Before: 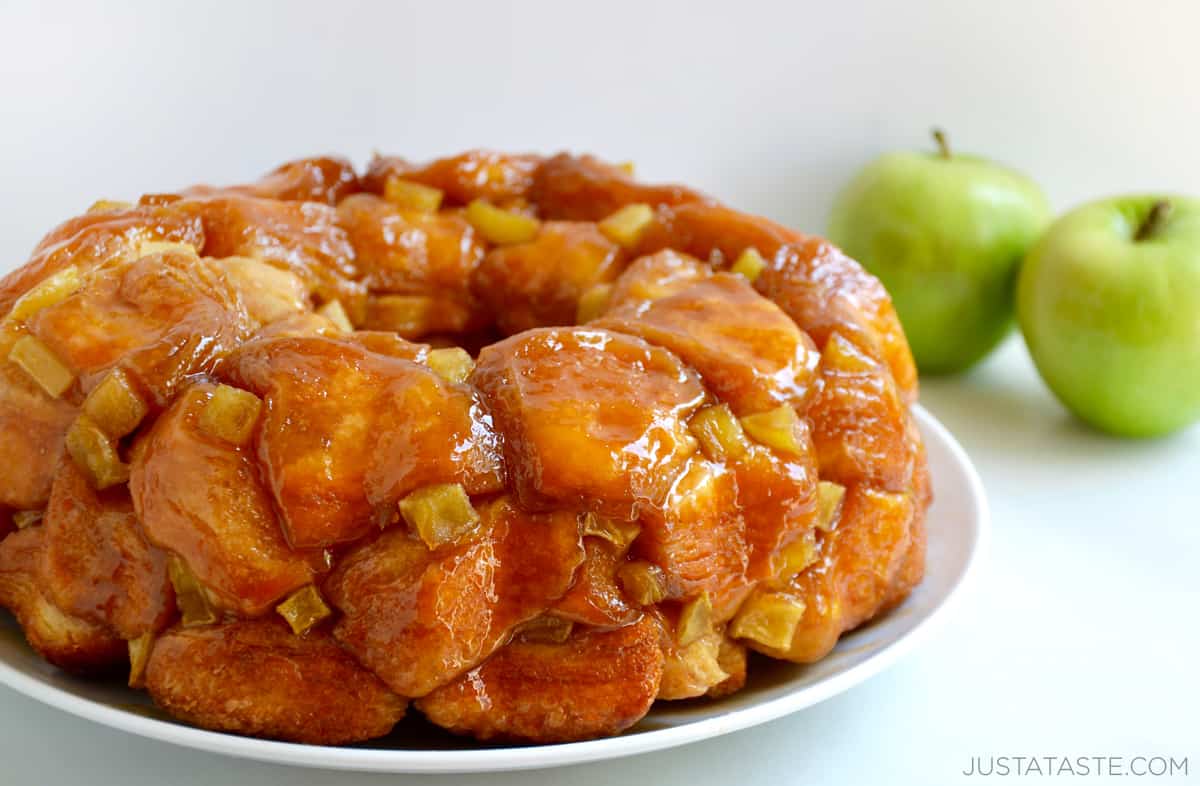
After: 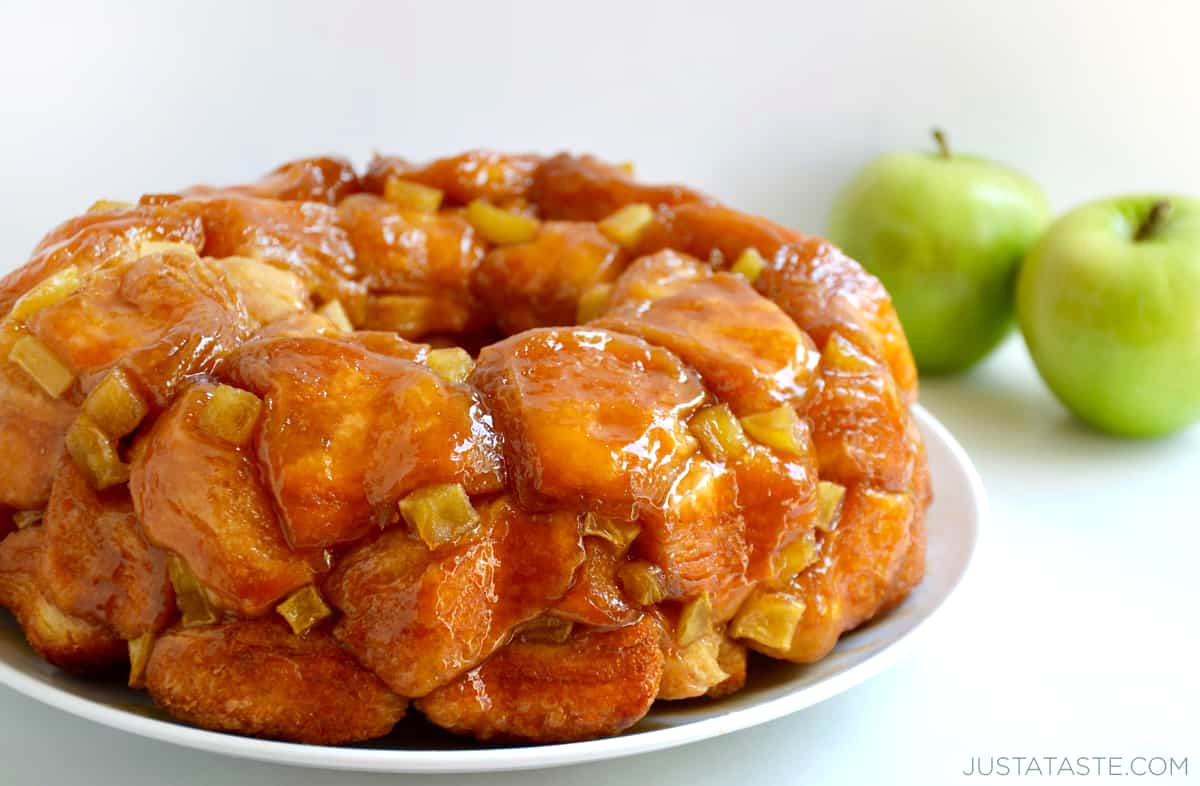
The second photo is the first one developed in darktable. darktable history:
exposure: exposure 0.123 EV, compensate highlight preservation false
